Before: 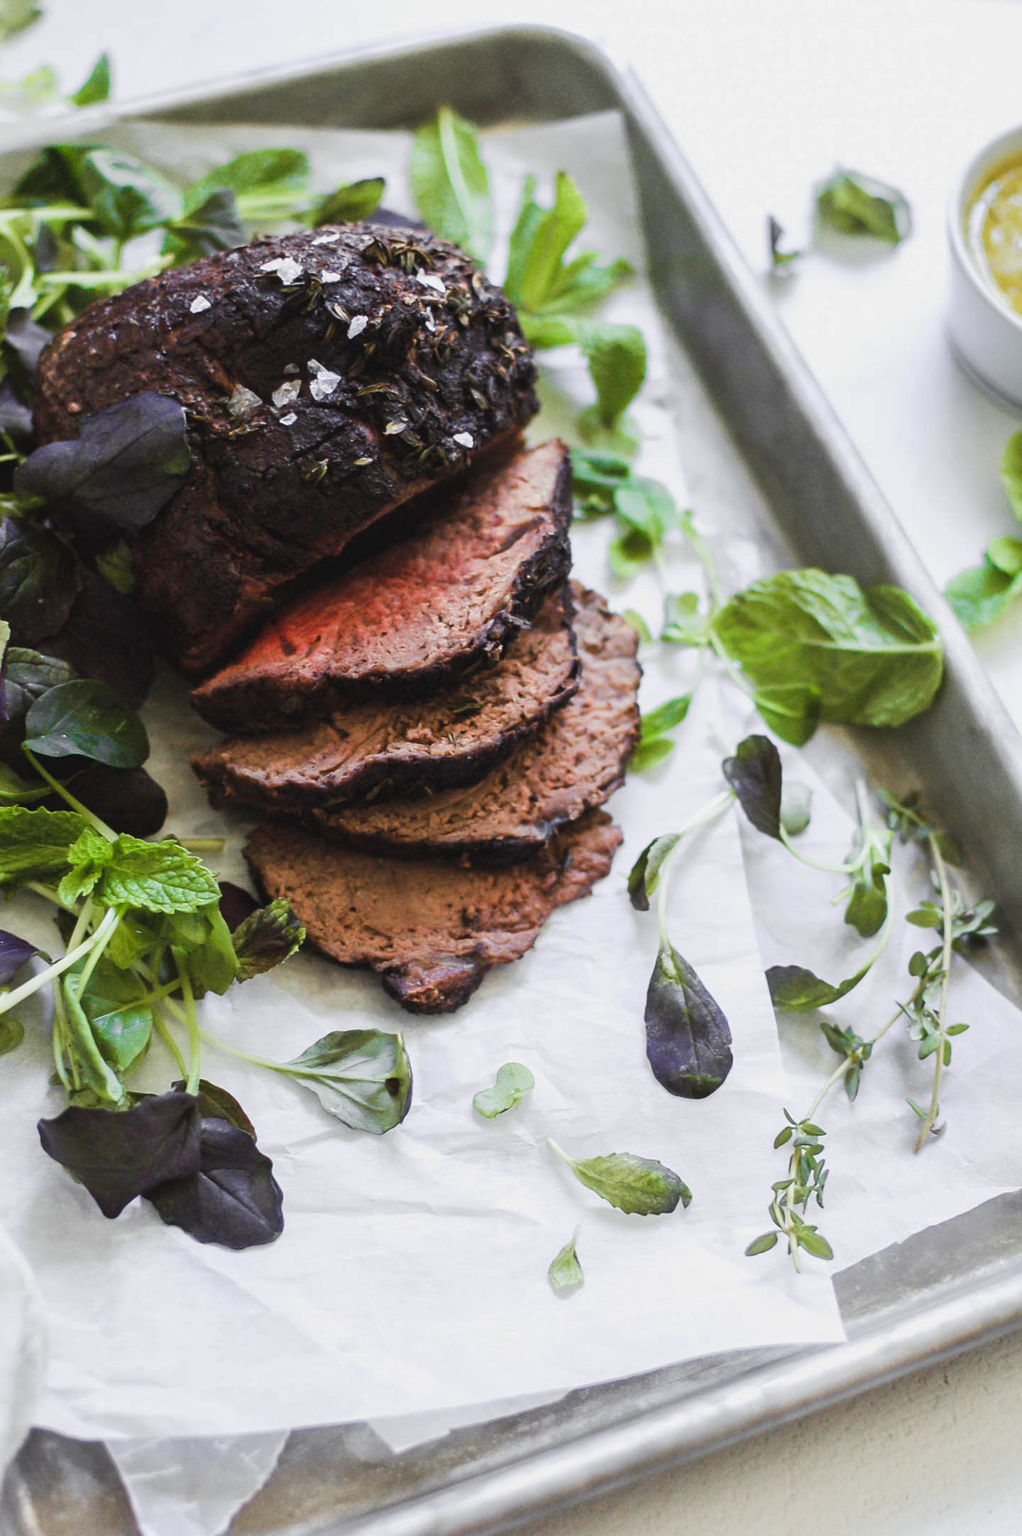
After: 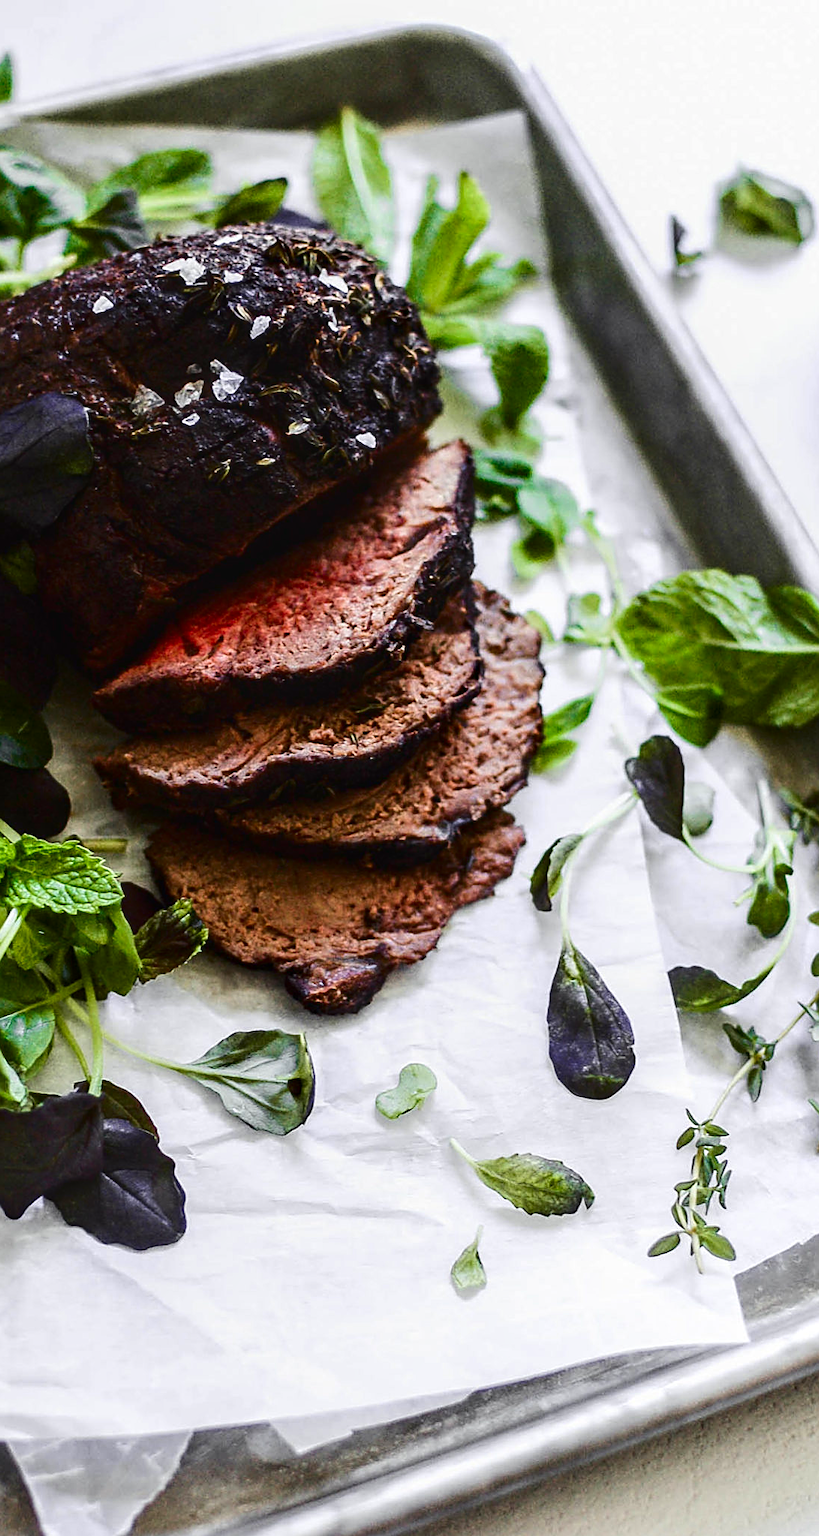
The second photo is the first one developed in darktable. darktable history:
crop and rotate: left 9.57%, right 10.249%
exposure: black level correction 0.001, exposure 0.141 EV, compensate highlight preservation false
sharpen: on, module defaults
contrast brightness saturation: contrast 0.193, brightness -0.239, saturation 0.119
tone equalizer: edges refinement/feathering 500, mask exposure compensation -1.57 EV, preserve details no
local contrast: on, module defaults
